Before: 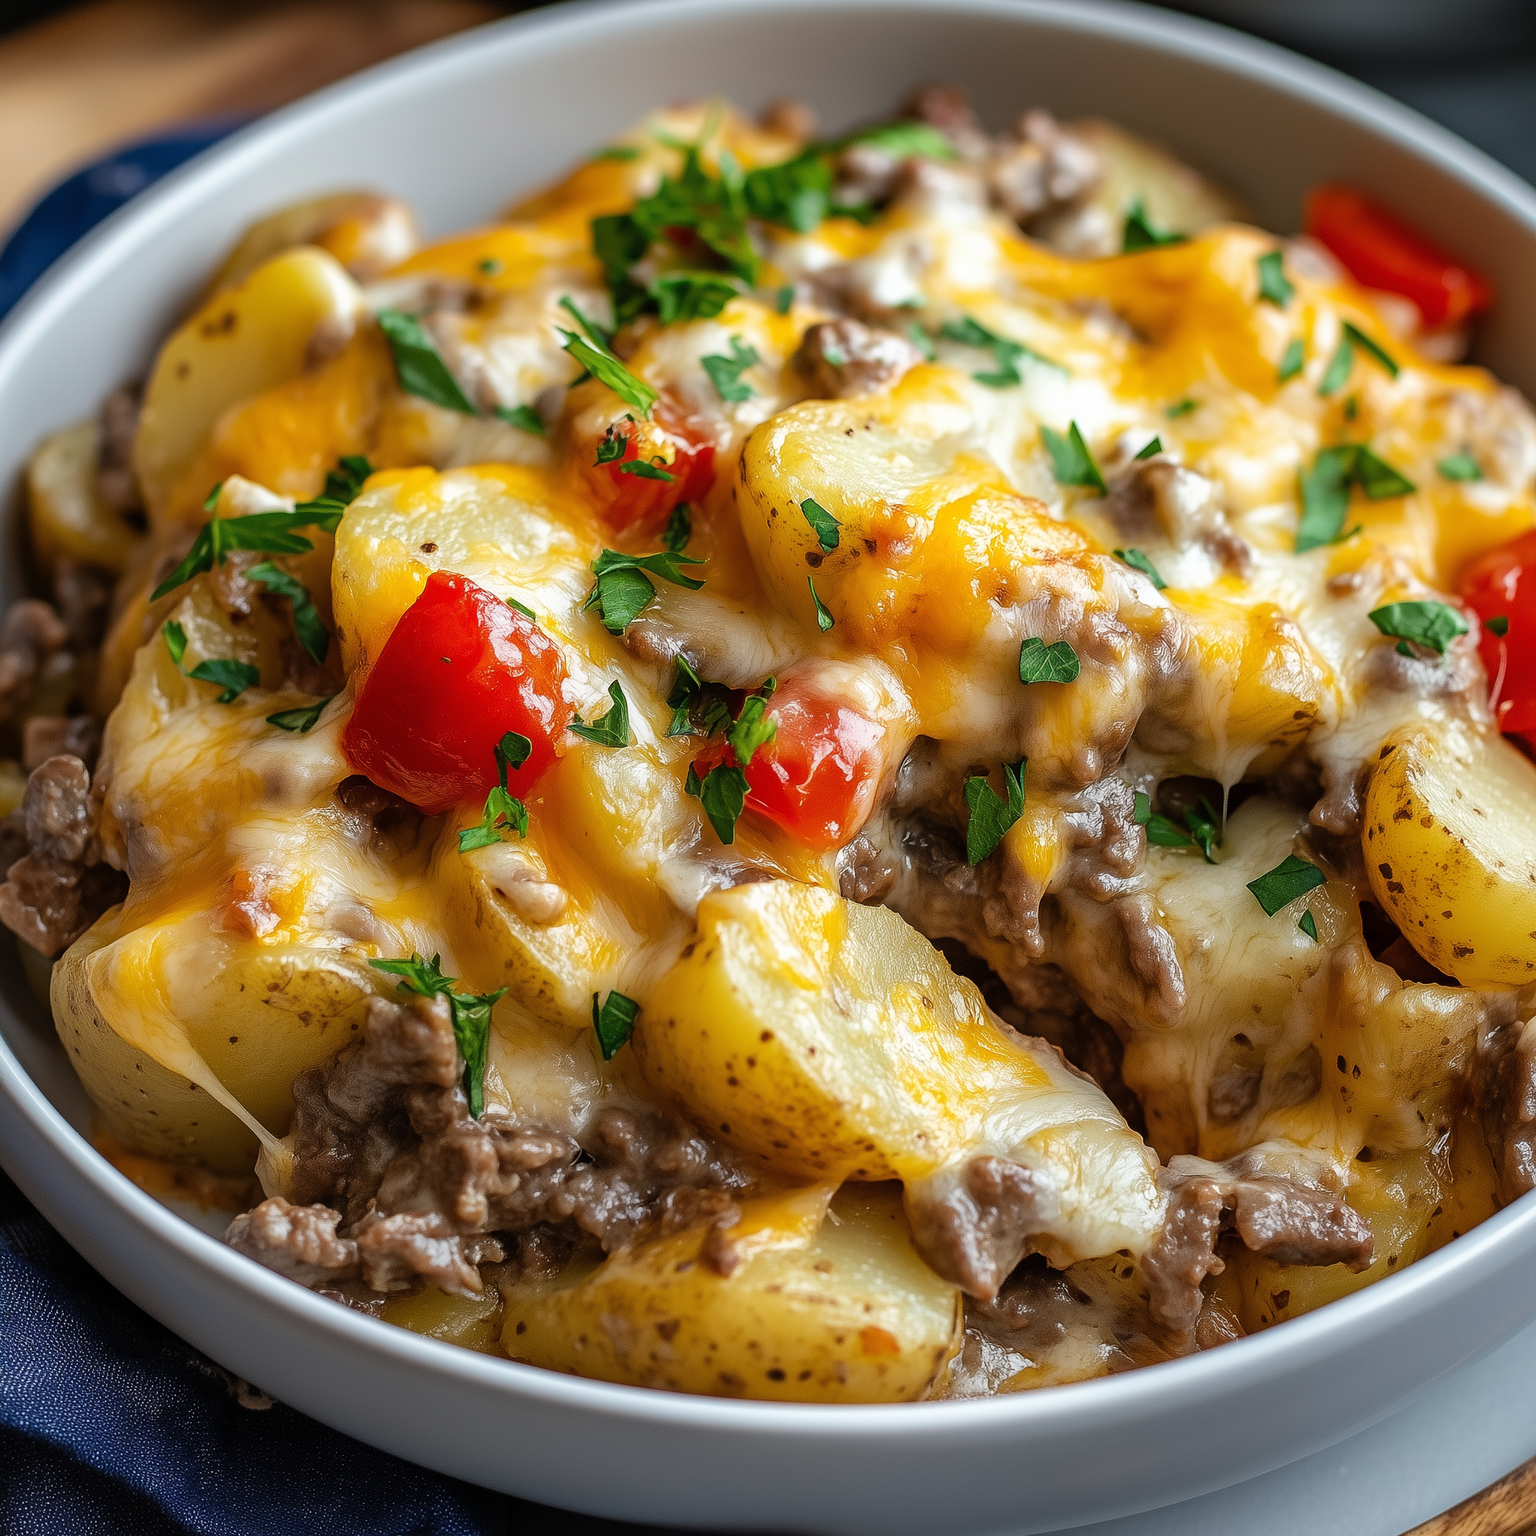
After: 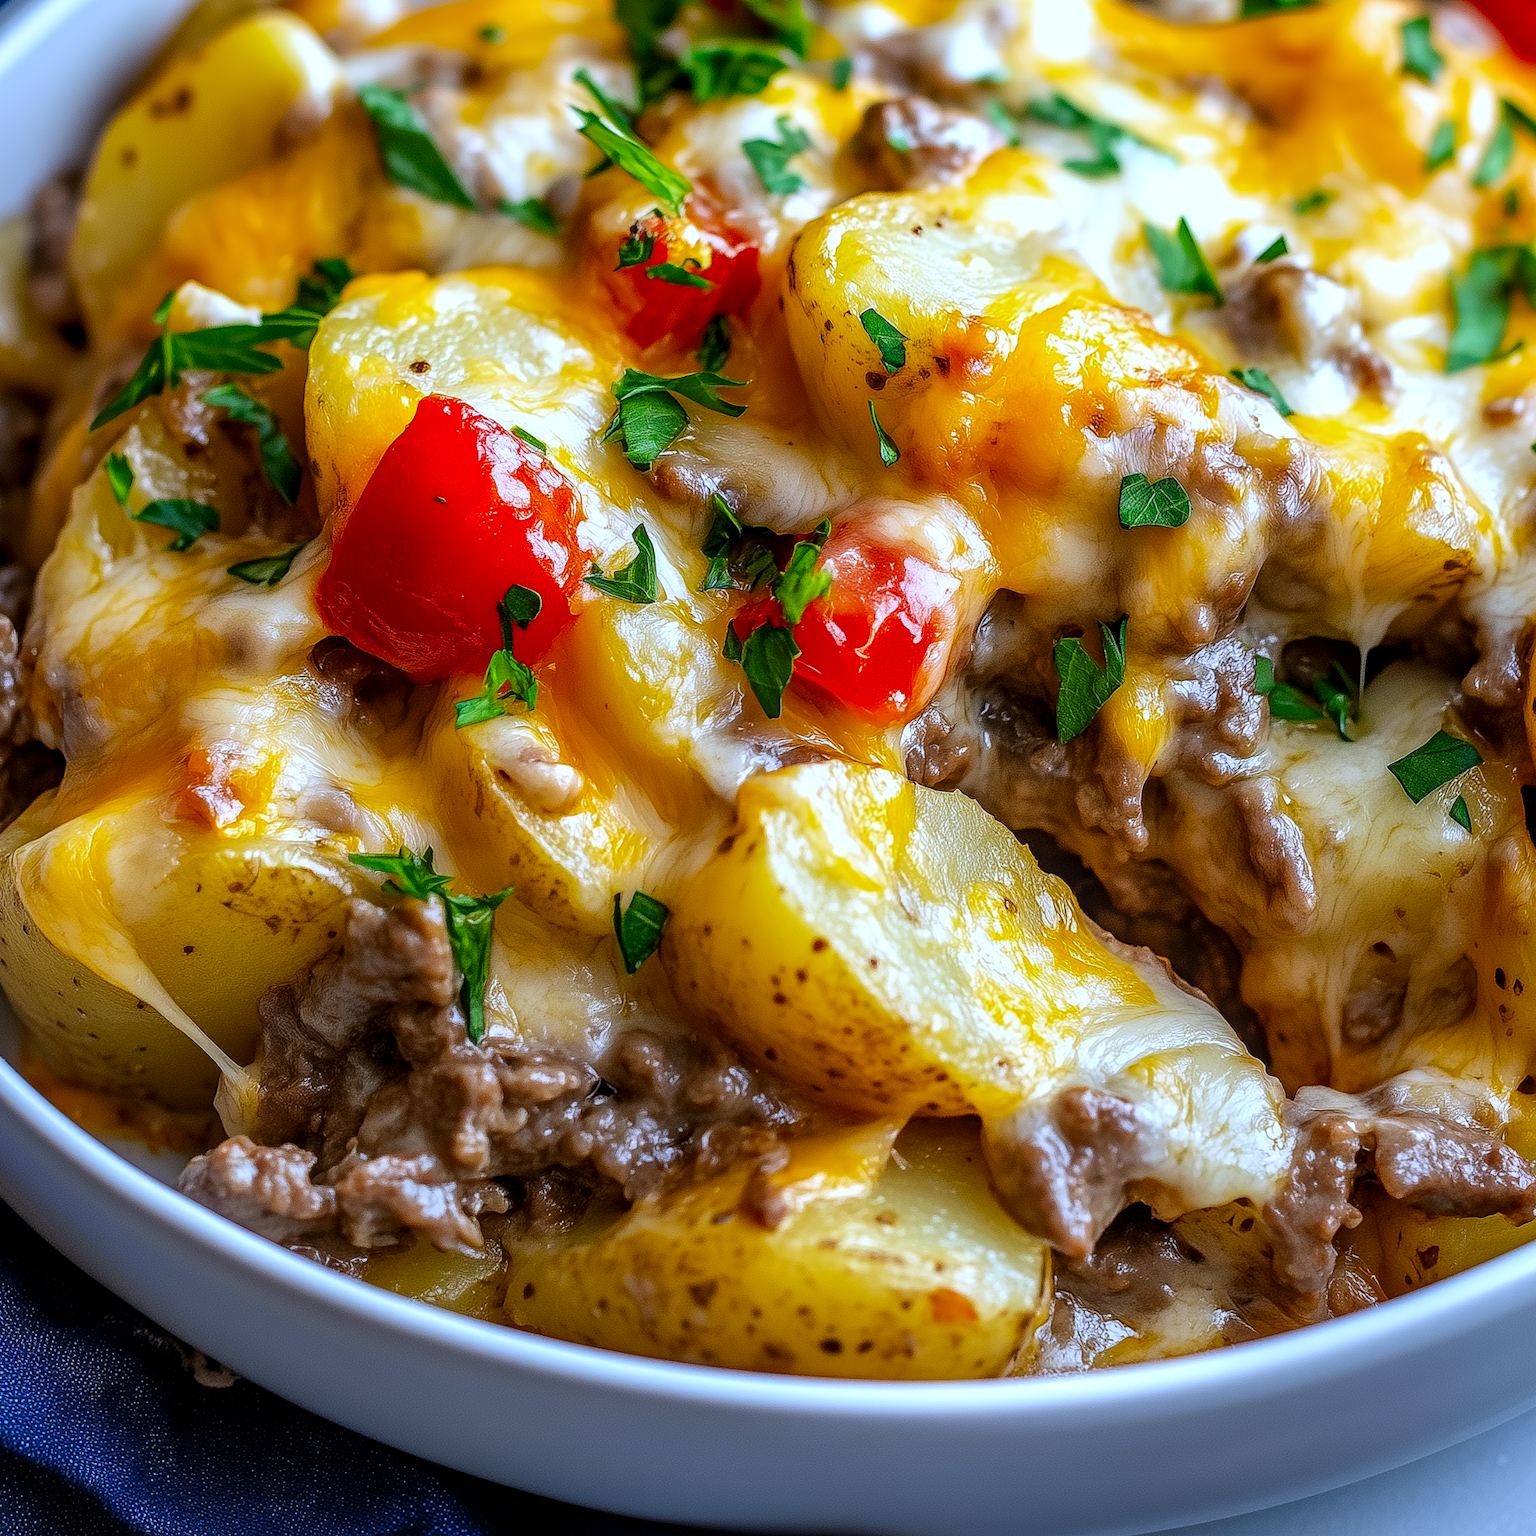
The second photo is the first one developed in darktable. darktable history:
crop and rotate: left 4.842%, top 15.51%, right 10.668%
color correction: saturation 1.34
white balance: red 0.948, green 1.02, blue 1.176
local contrast: on, module defaults
